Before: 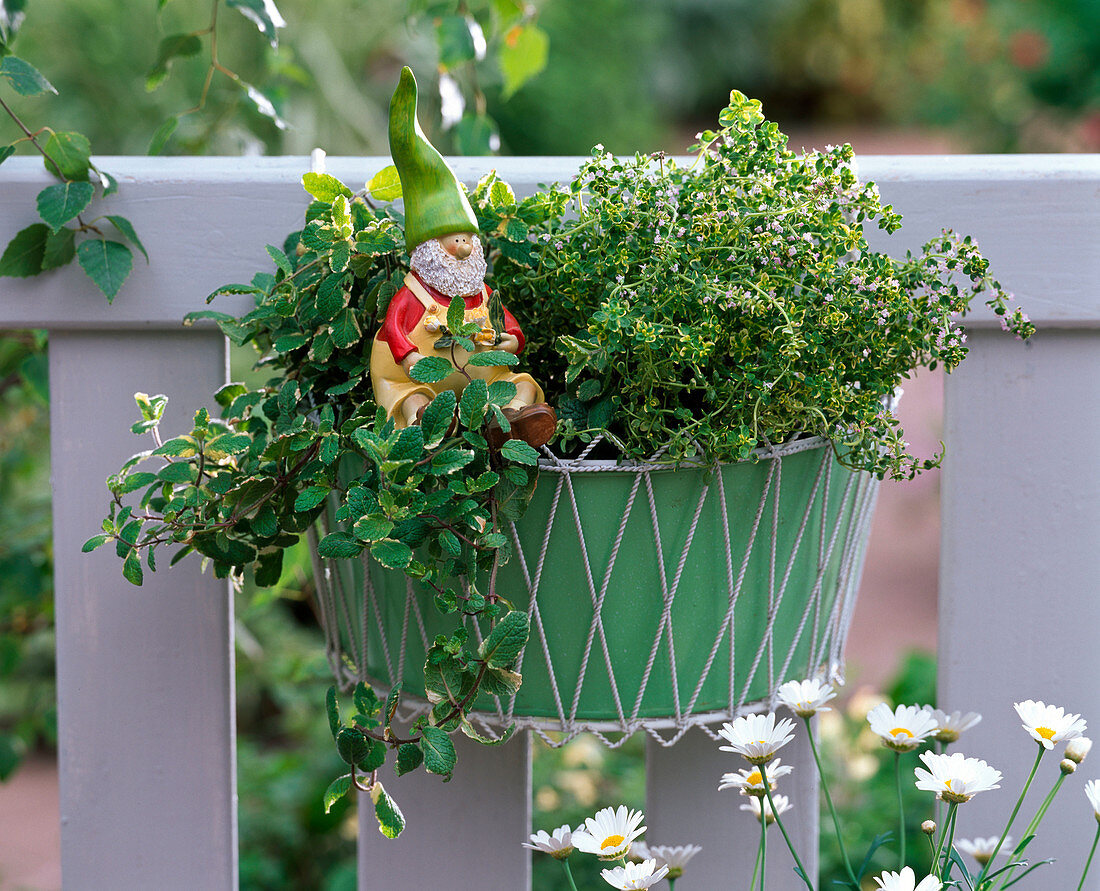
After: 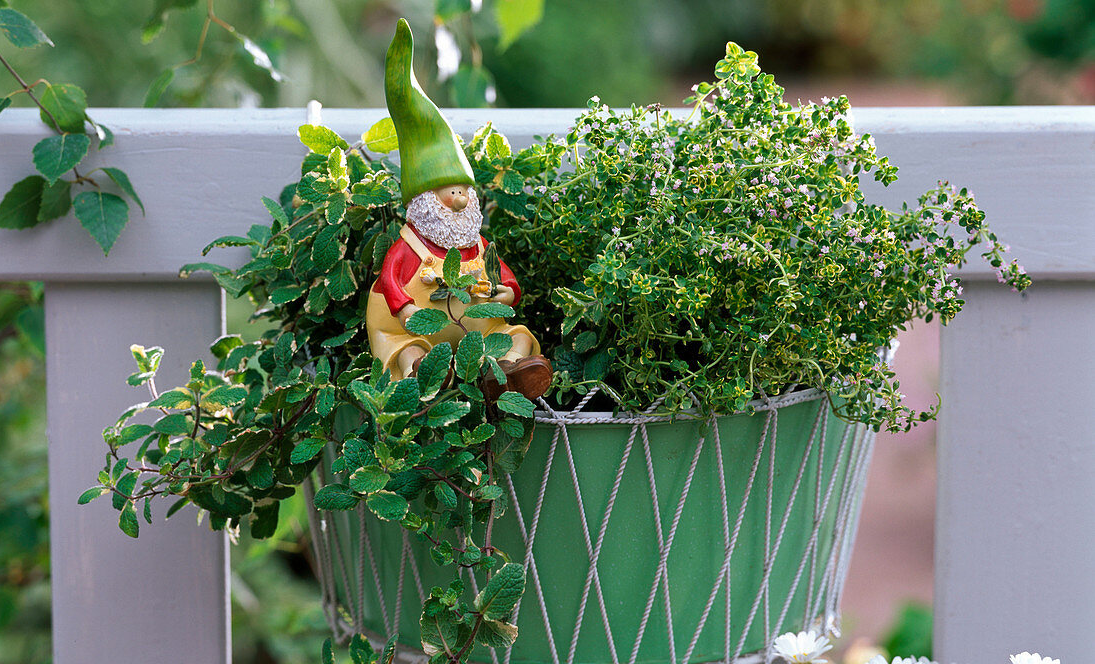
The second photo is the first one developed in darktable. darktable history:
crop: left 0.383%, top 5.497%, bottom 19.908%
